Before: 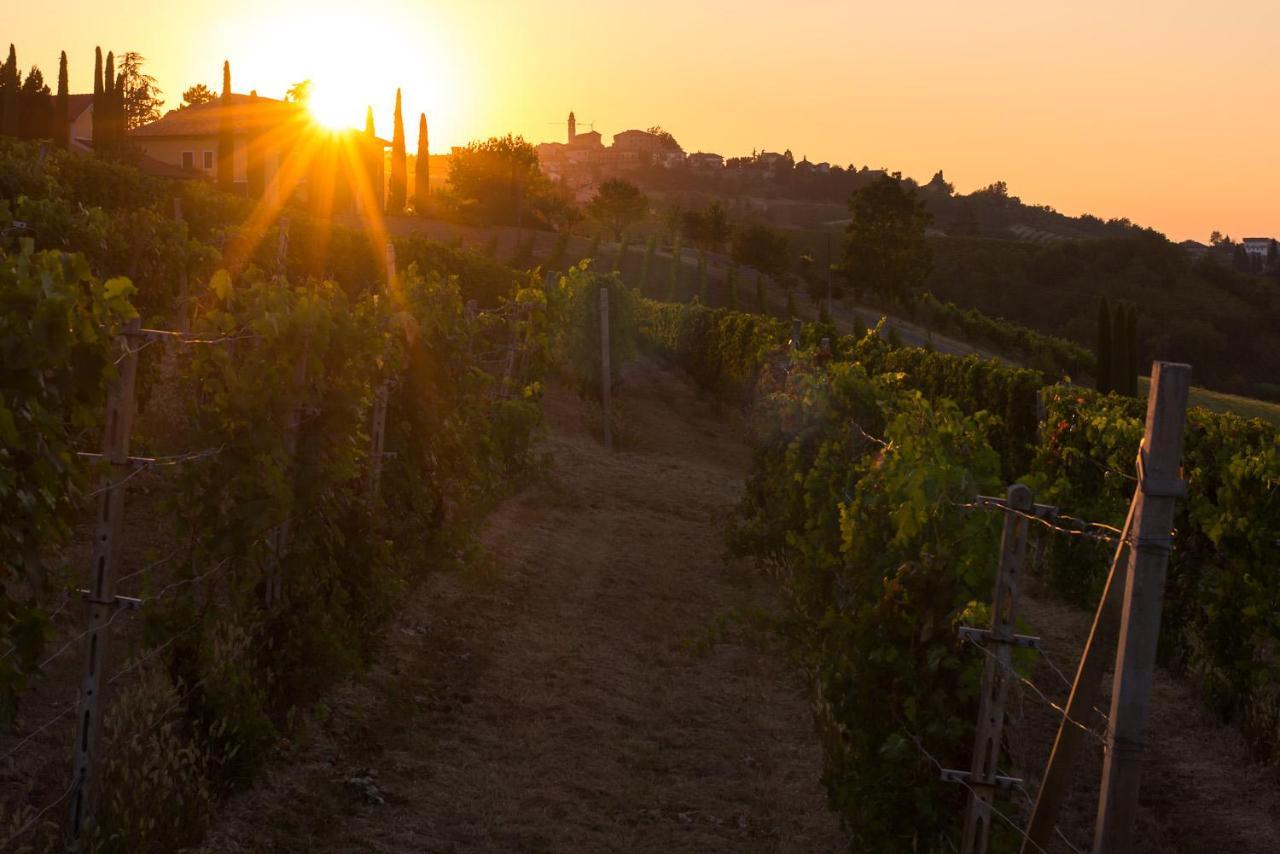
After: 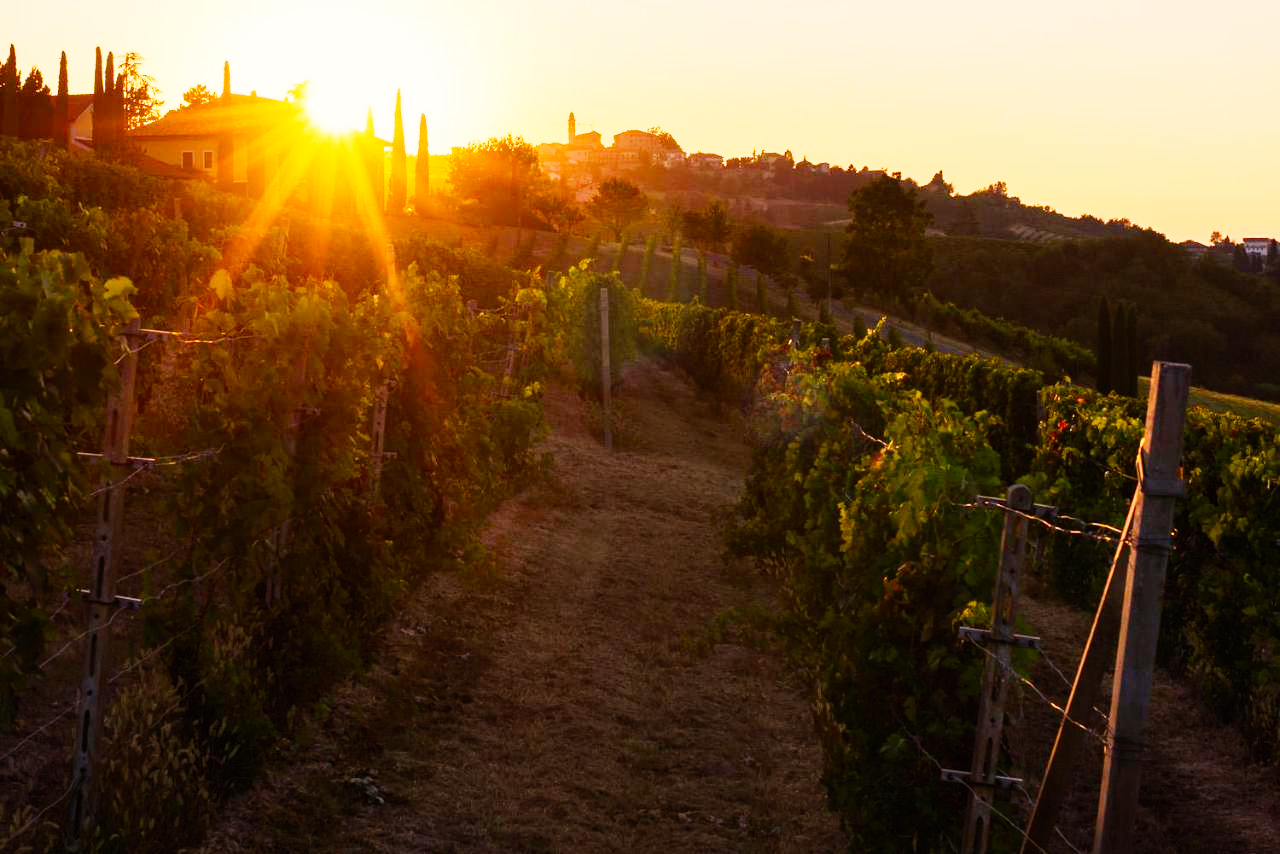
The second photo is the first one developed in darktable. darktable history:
color correction: highlights a* 0.816, highlights b* 2.78, saturation 1.1
base curve: curves: ch0 [(0, 0) (0, 0.001) (0.001, 0.001) (0.004, 0.002) (0.007, 0.004) (0.015, 0.013) (0.033, 0.045) (0.052, 0.096) (0.075, 0.17) (0.099, 0.241) (0.163, 0.42) (0.219, 0.55) (0.259, 0.616) (0.327, 0.722) (0.365, 0.765) (0.522, 0.873) (0.547, 0.881) (0.689, 0.919) (0.826, 0.952) (1, 1)], preserve colors none
